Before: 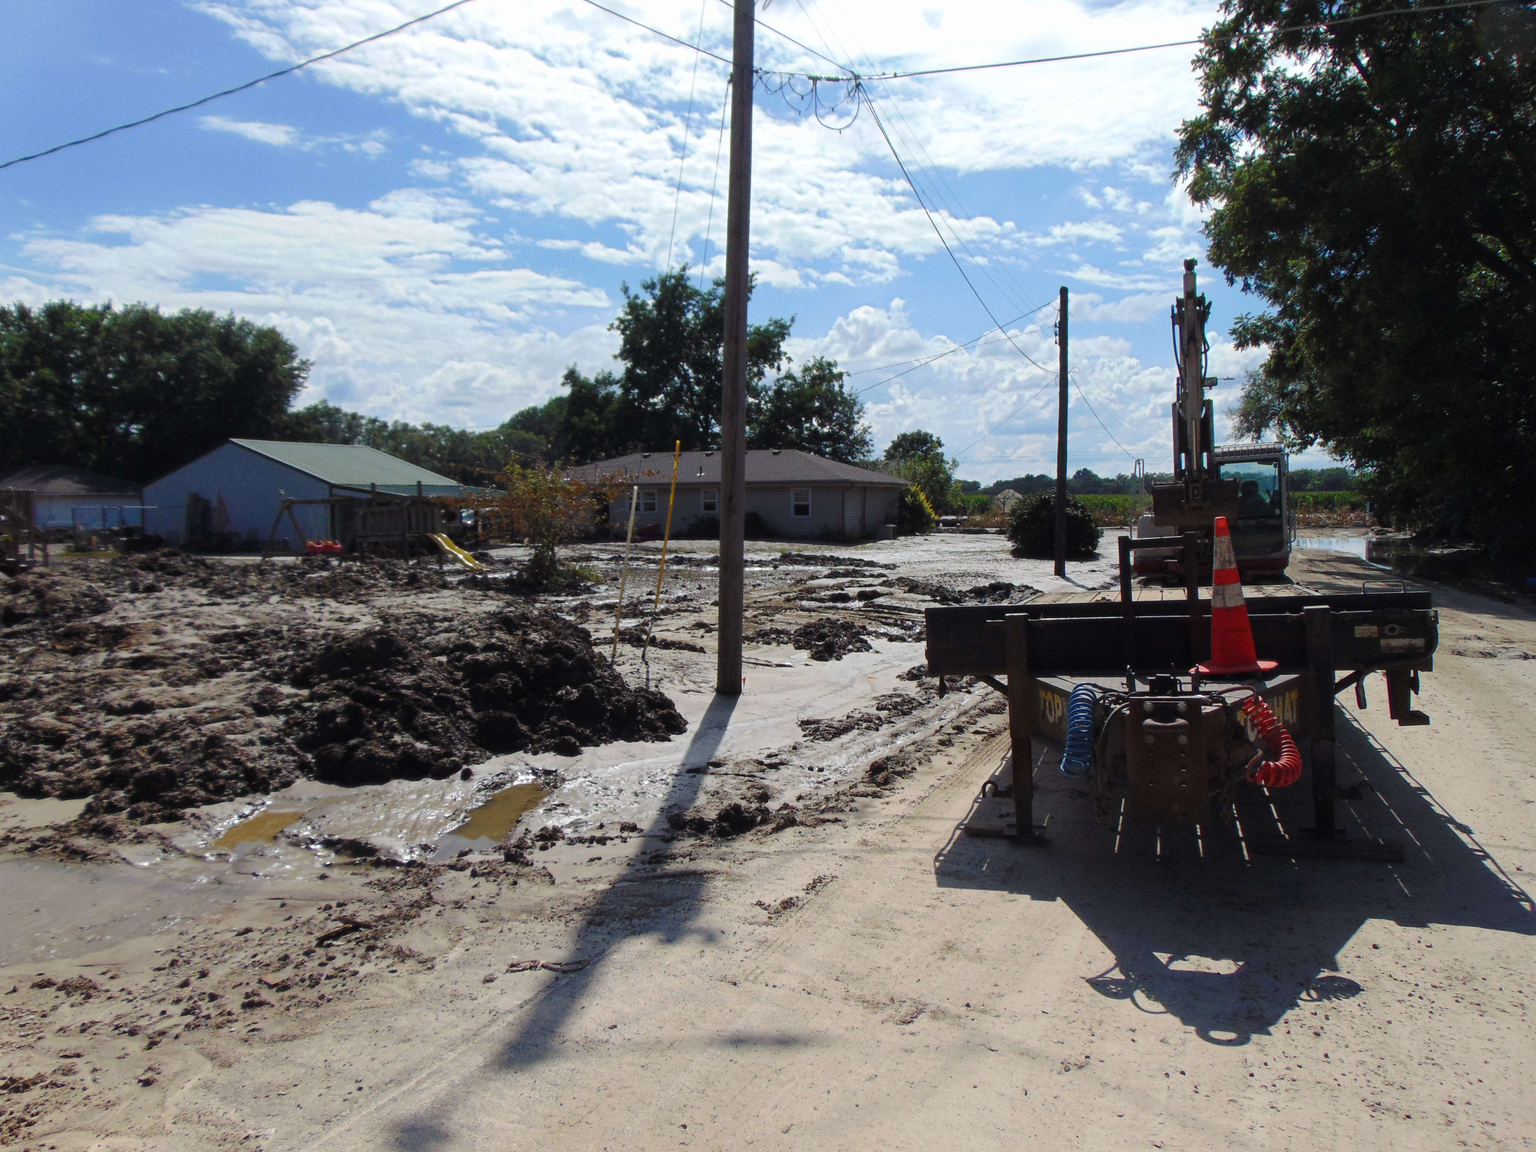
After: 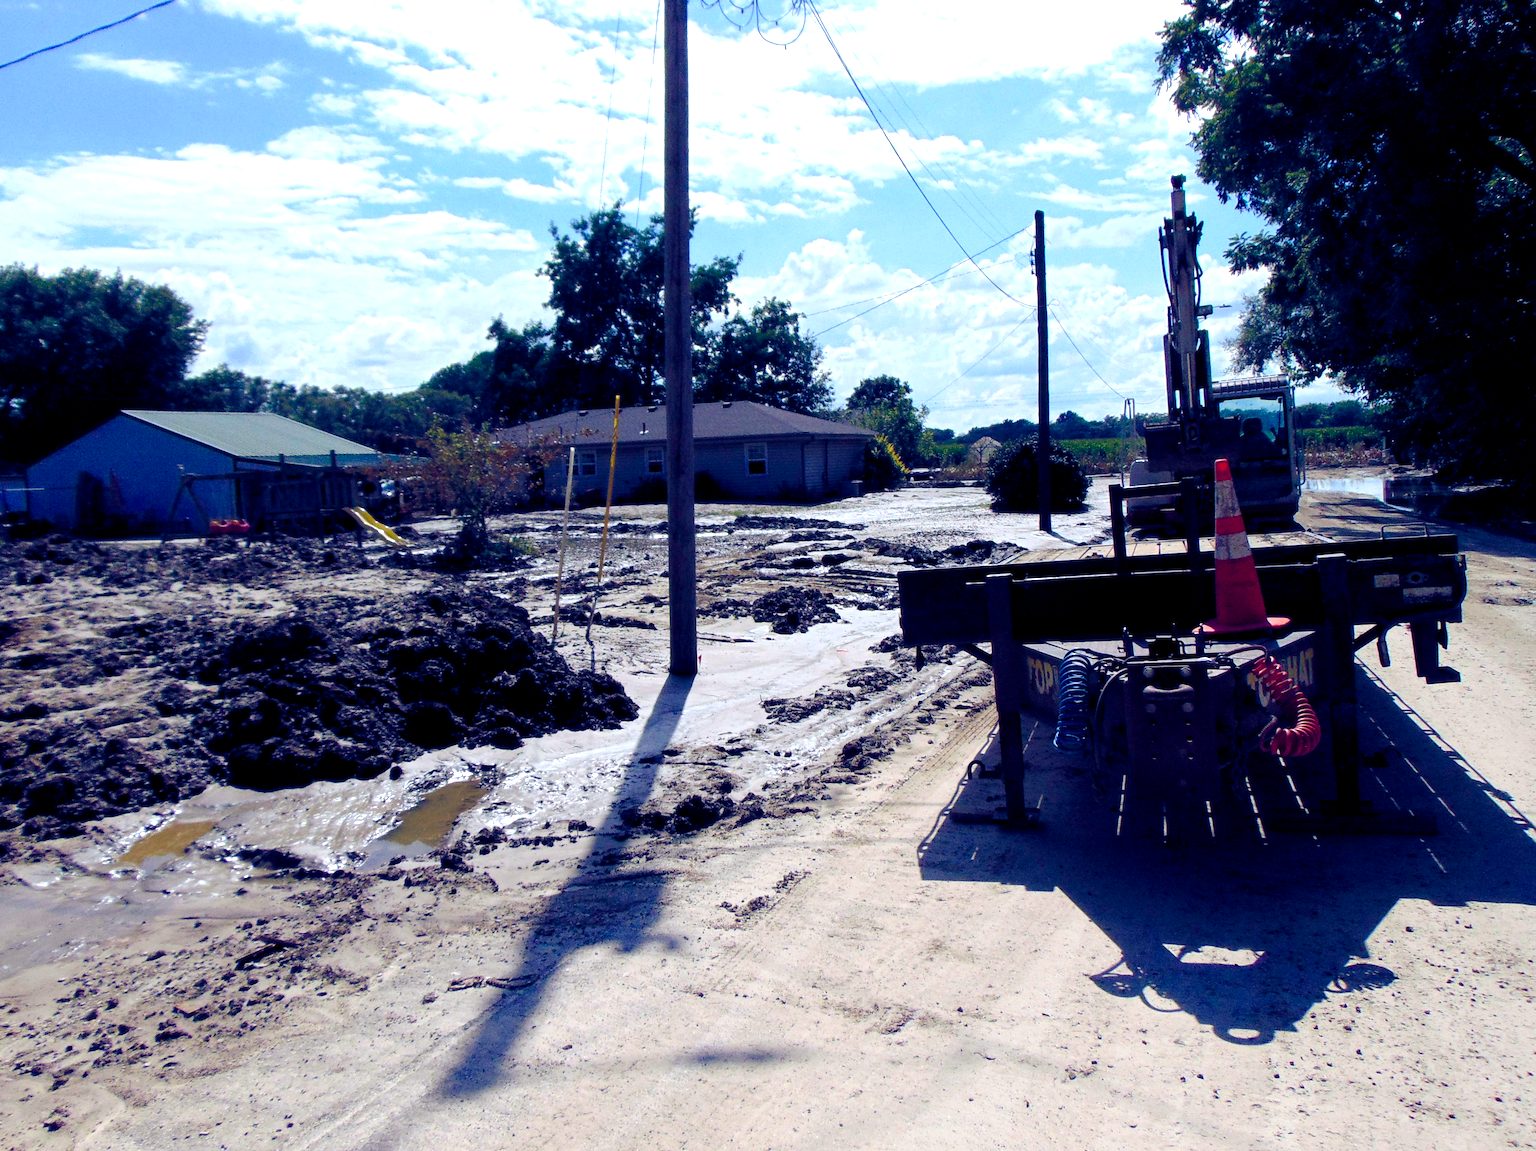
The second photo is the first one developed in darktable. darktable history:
crop and rotate: angle 1.96°, left 5.673%, top 5.673%
color balance rgb: shadows lift › luminance -41.13%, shadows lift › chroma 14.13%, shadows lift › hue 260°, power › luminance -3.76%, power › chroma 0.56%, power › hue 40.37°, highlights gain › luminance 16.81%, highlights gain › chroma 2.94%, highlights gain › hue 260°, global offset › luminance -0.29%, global offset › chroma 0.31%, global offset › hue 260°, perceptual saturation grading › global saturation 20%, perceptual saturation grading › highlights -13.92%, perceptual saturation grading › shadows 50%
exposure: exposure 0.426 EV, compensate highlight preservation false
